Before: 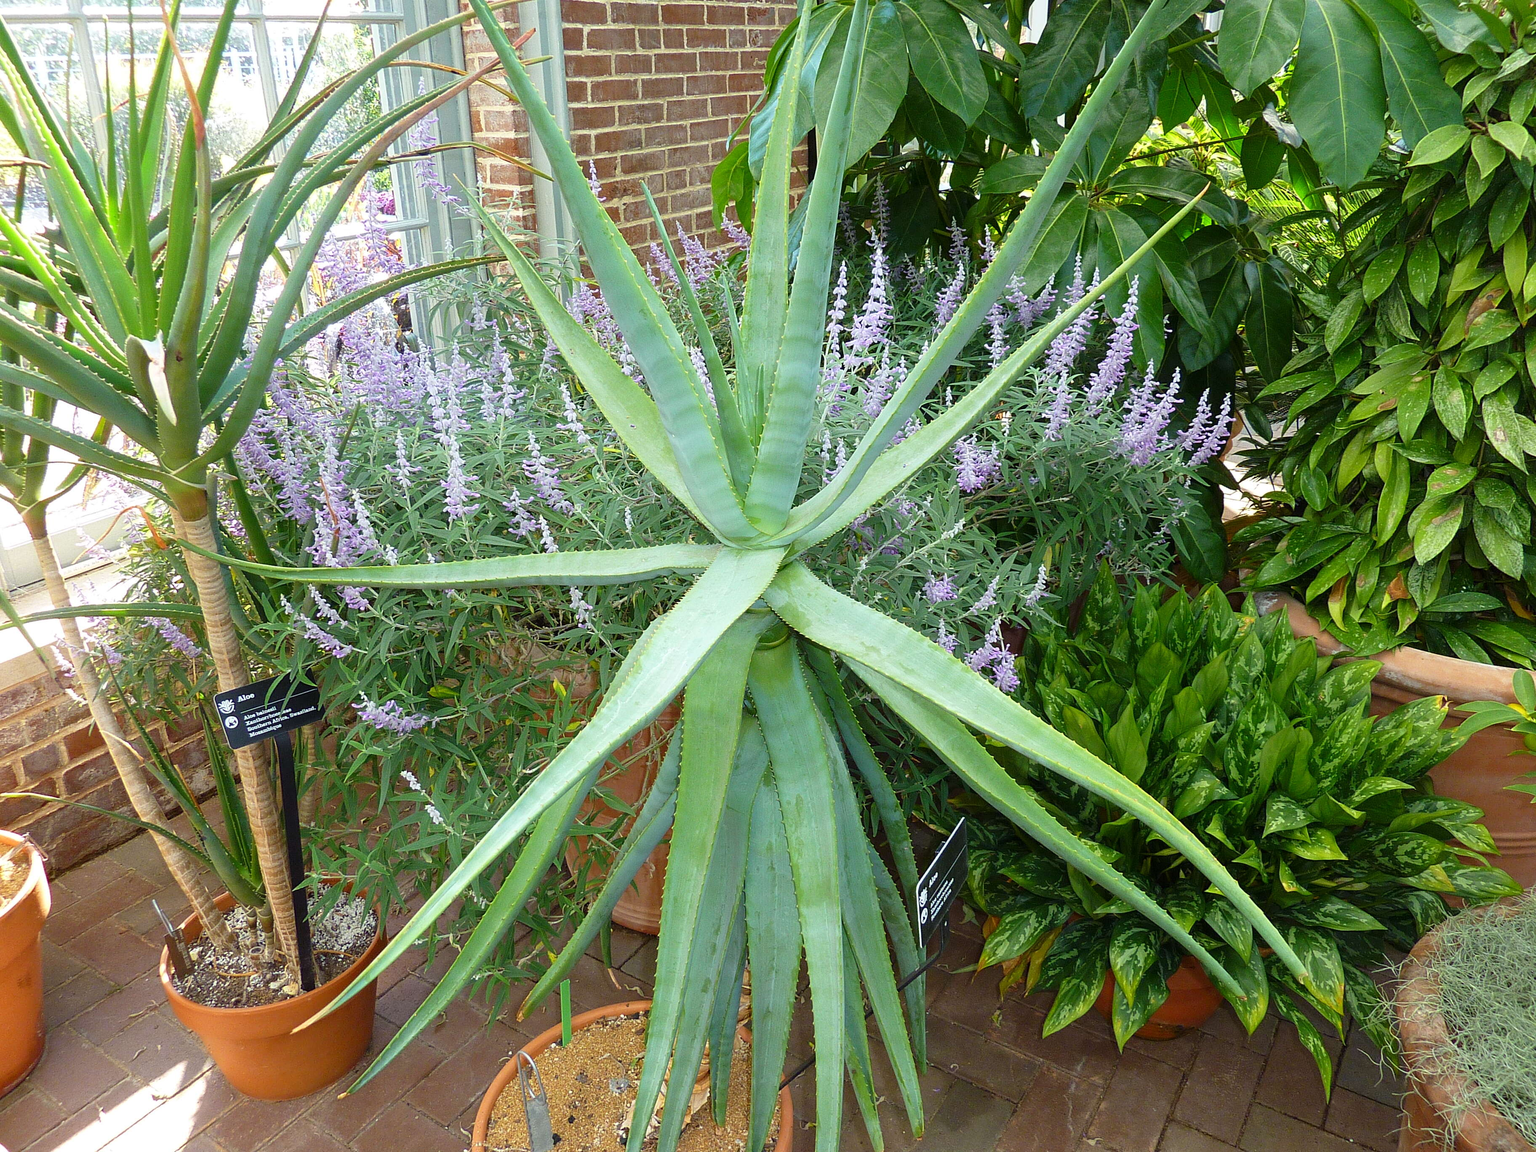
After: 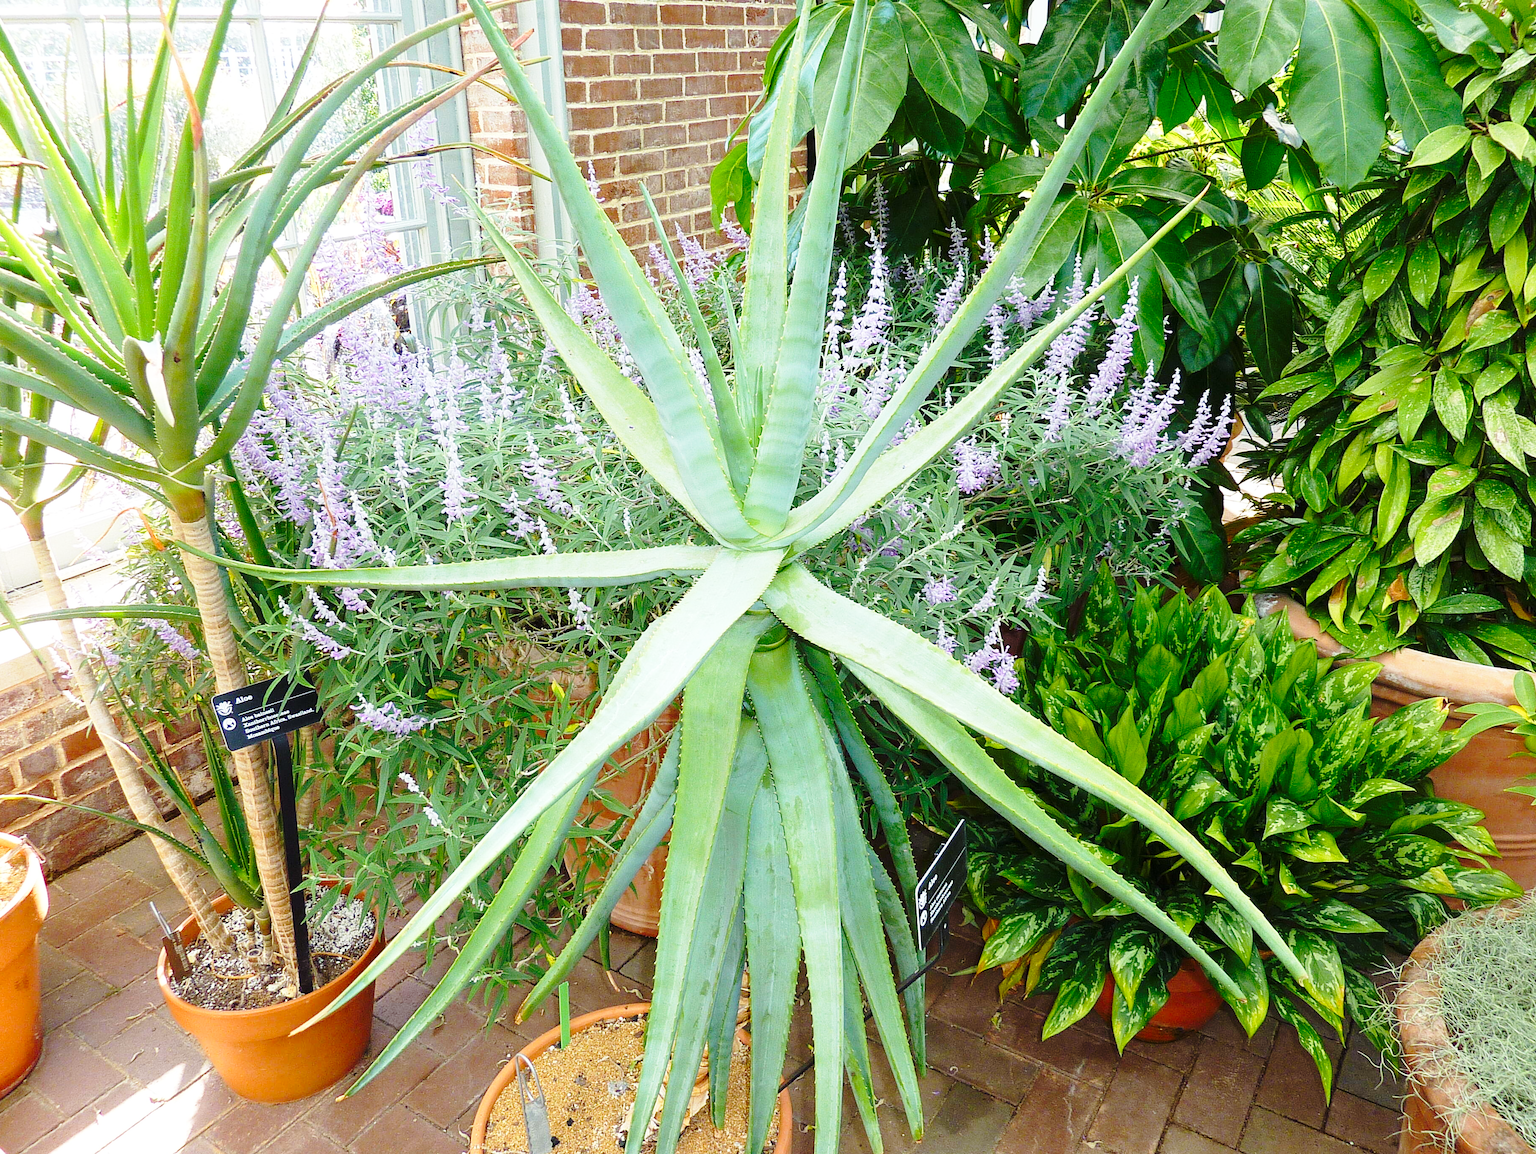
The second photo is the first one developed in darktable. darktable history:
crop and rotate: left 0.193%, bottom 0.011%
base curve: curves: ch0 [(0, 0) (0.028, 0.03) (0.121, 0.232) (0.46, 0.748) (0.859, 0.968) (1, 1)], preserve colors none
